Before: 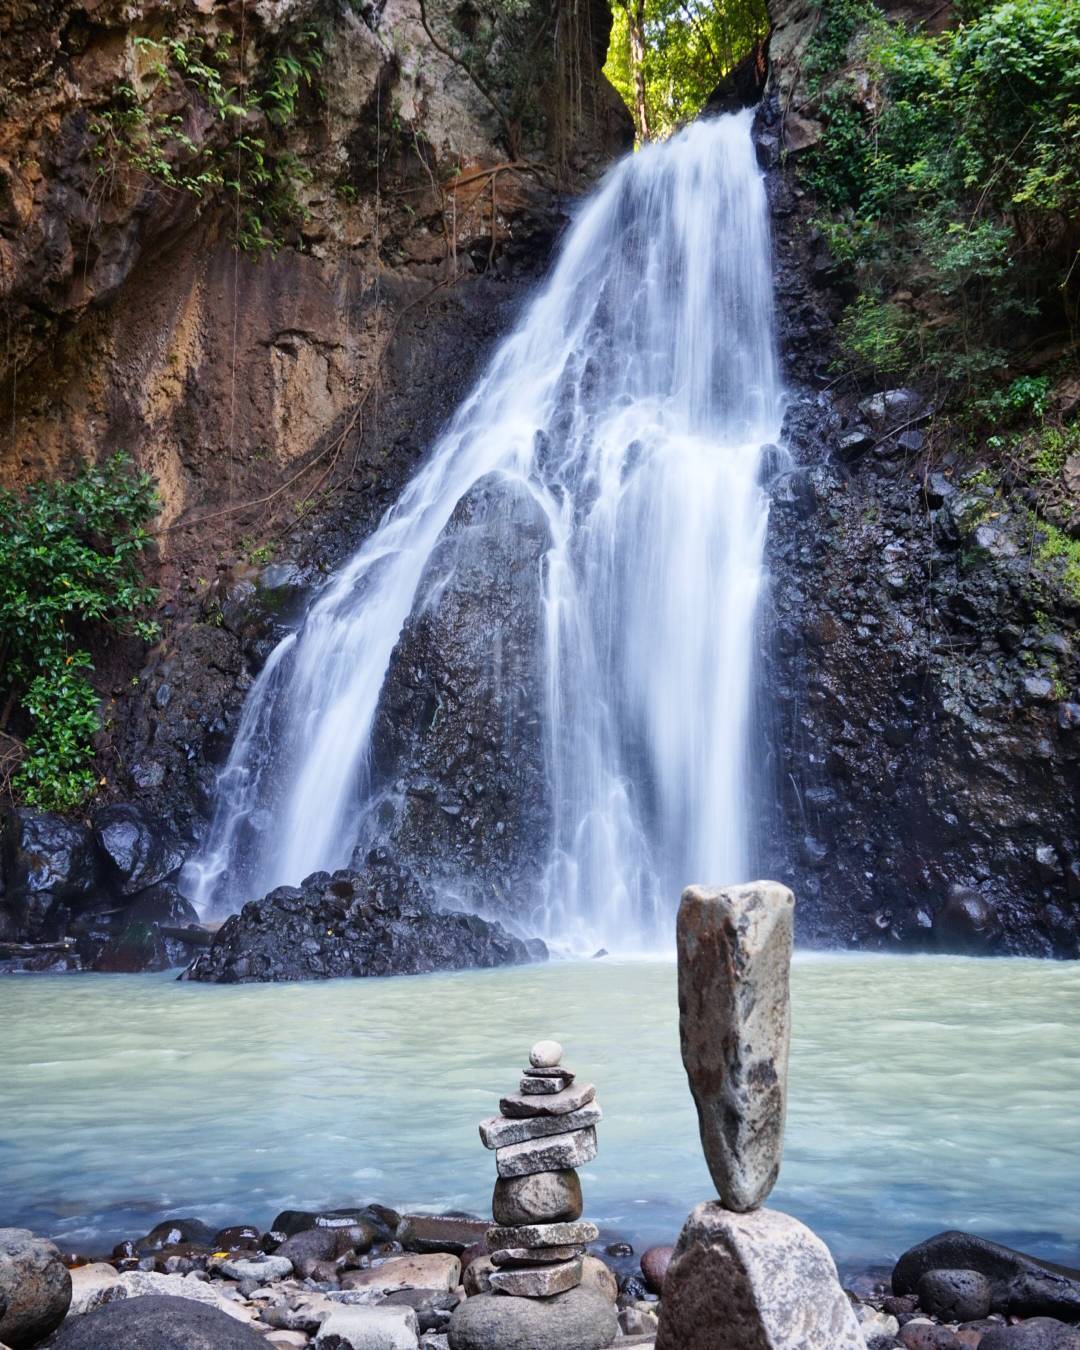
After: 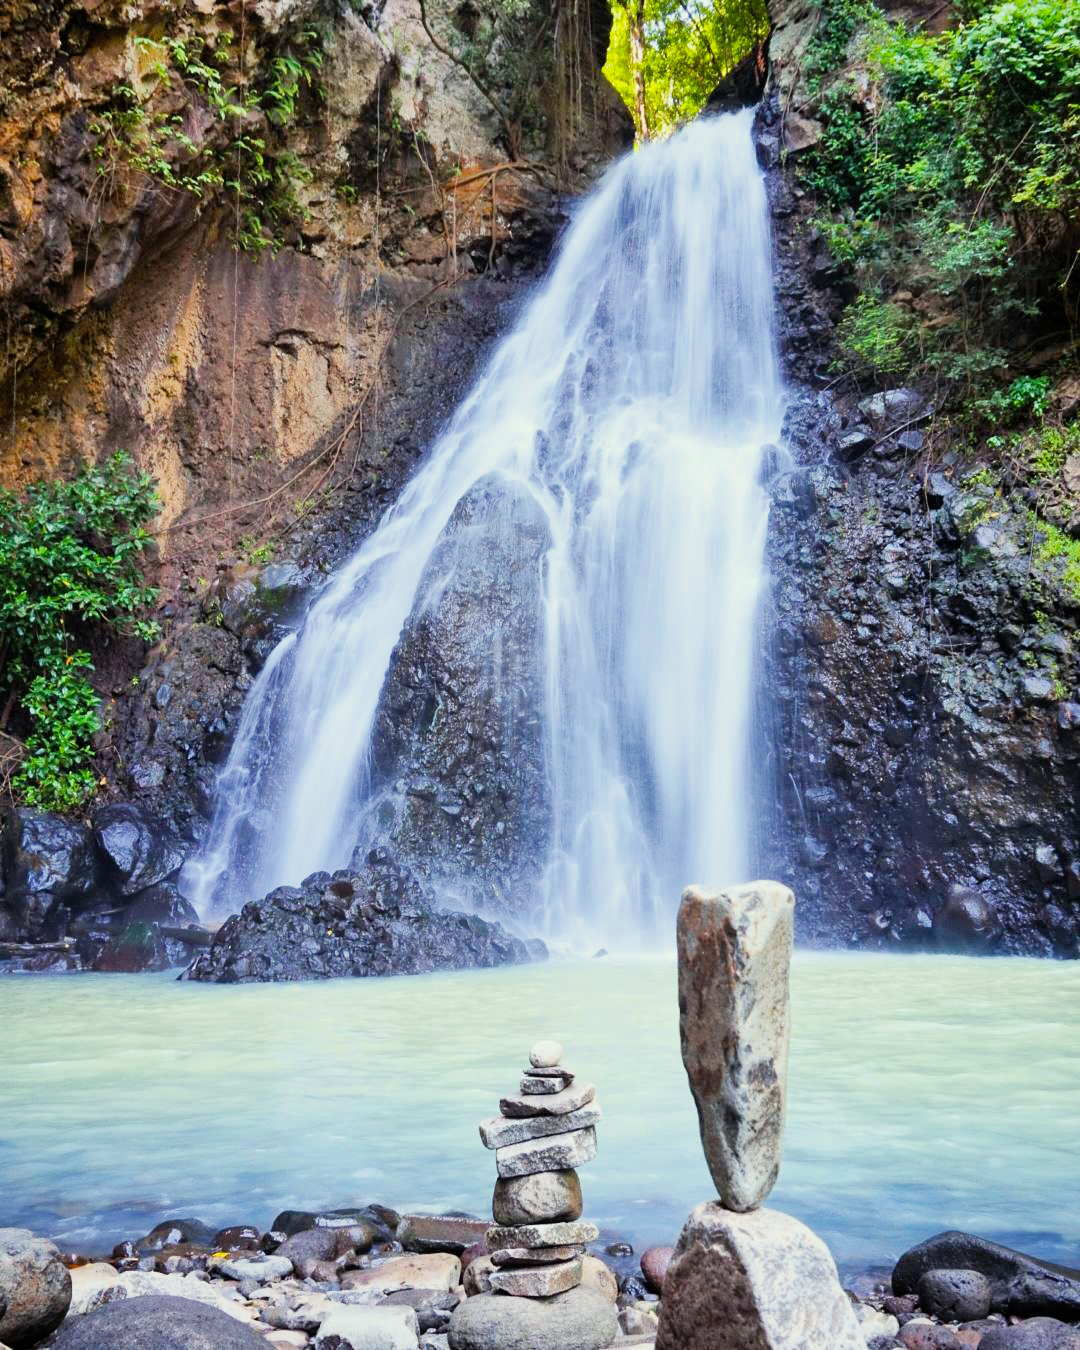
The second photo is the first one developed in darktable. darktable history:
color balance rgb: shadows lift › hue 87.1°, power › hue 328.85°, perceptual saturation grading › global saturation 29.694%
exposure: black level correction 0, exposure 1.199 EV, compensate highlight preservation false
color correction: highlights a* -4.54, highlights b* 5.04, saturation 0.944
filmic rgb: black relative exposure -7.65 EV, white relative exposure 4.56 EV, threshold 3.04 EV, hardness 3.61, contrast 0.993, enable highlight reconstruction true
shadows and highlights: radius 126.98, shadows 21.24, highlights -21.58, low approximation 0.01
